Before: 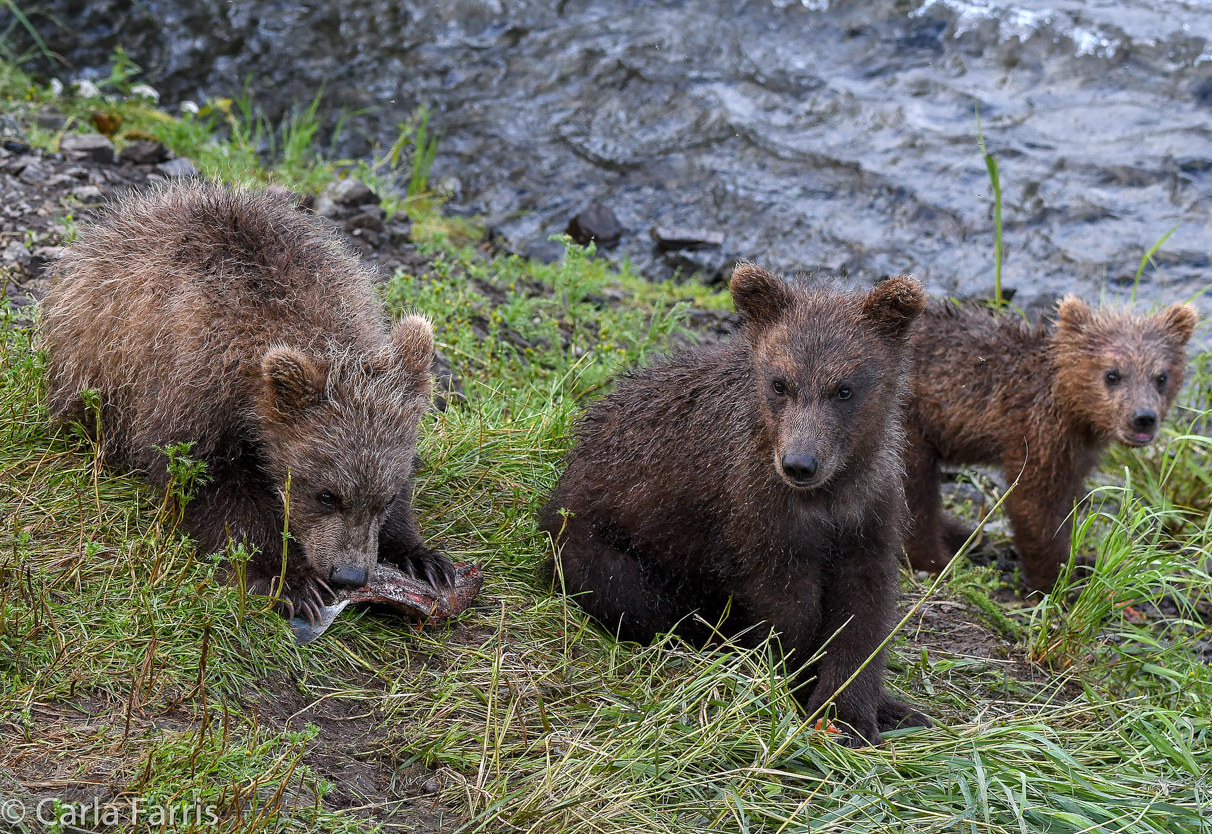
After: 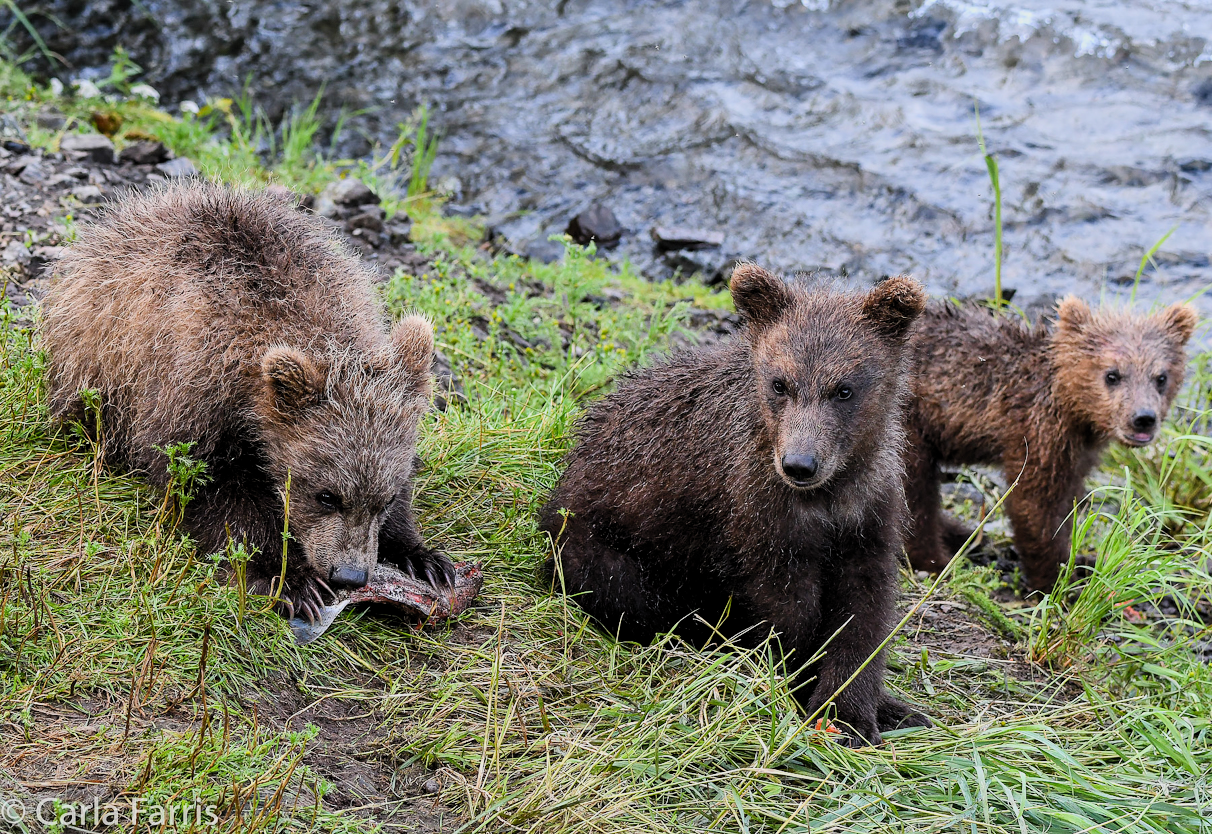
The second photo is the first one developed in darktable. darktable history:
filmic rgb: black relative exposure -8.8 EV, white relative exposure 4.98 EV, target black luminance 0%, hardness 3.76, latitude 66.52%, contrast 0.819, highlights saturation mix 10.69%, shadows ↔ highlights balance 20.35%
contrast brightness saturation: contrast 0.199, brightness 0.17, saturation 0.222
tone equalizer: -8 EV -0.388 EV, -7 EV -0.421 EV, -6 EV -0.364 EV, -5 EV -0.233 EV, -3 EV 0.201 EV, -2 EV 0.308 EV, -1 EV 0.414 EV, +0 EV 0.426 EV, edges refinement/feathering 500, mask exposure compensation -1.57 EV, preserve details no
